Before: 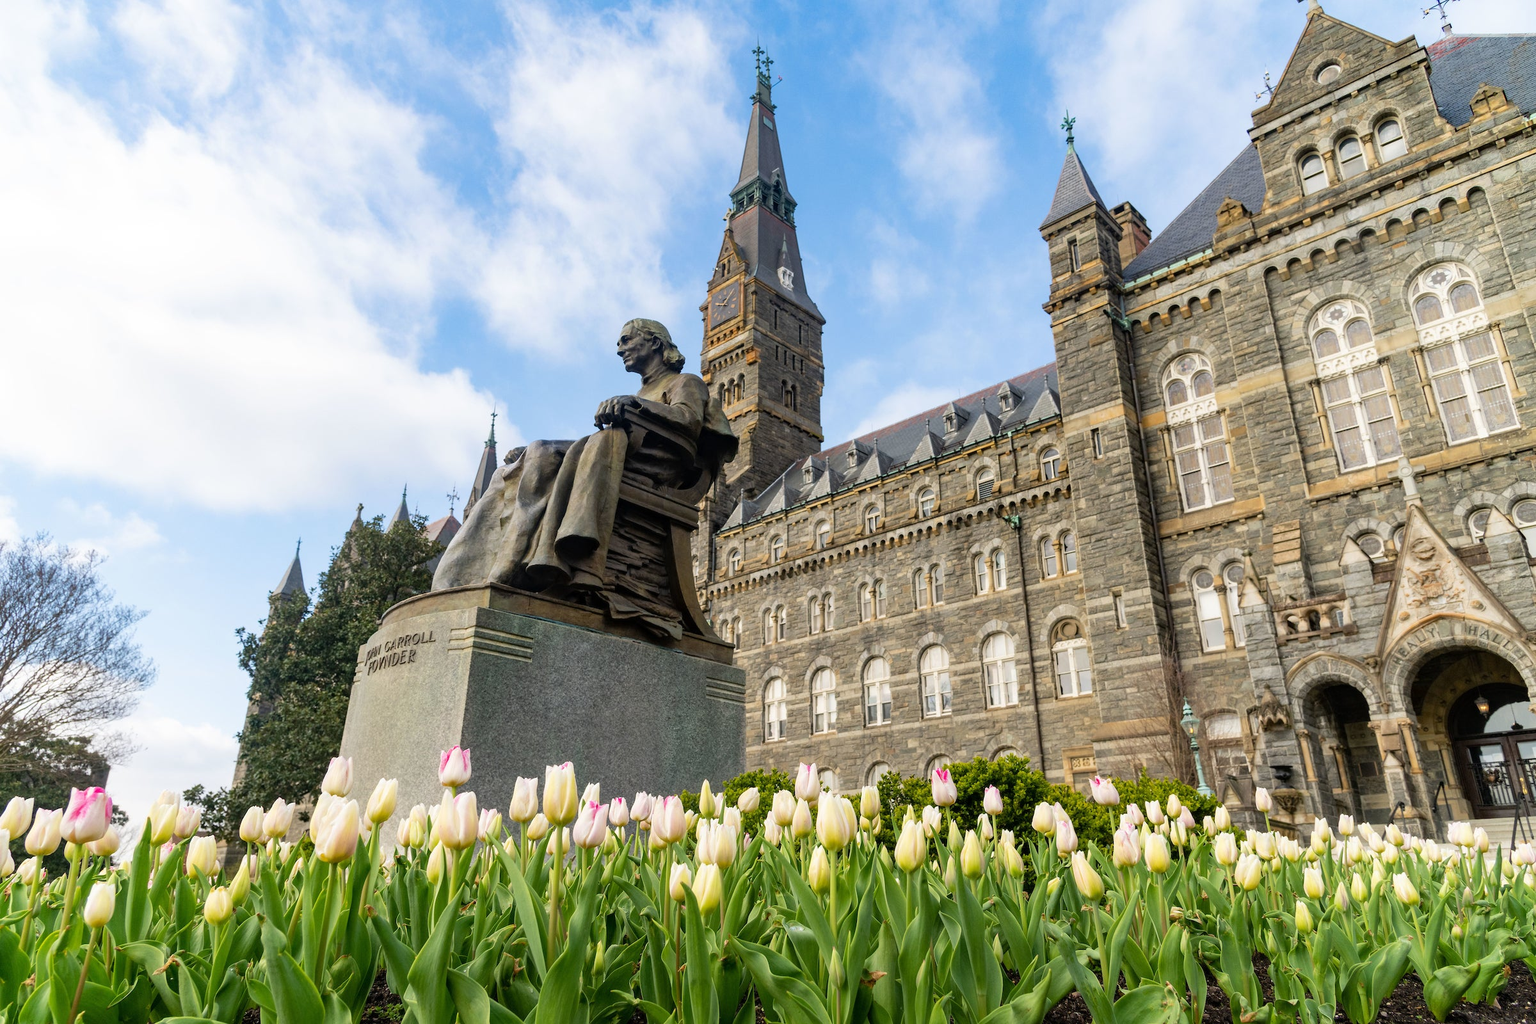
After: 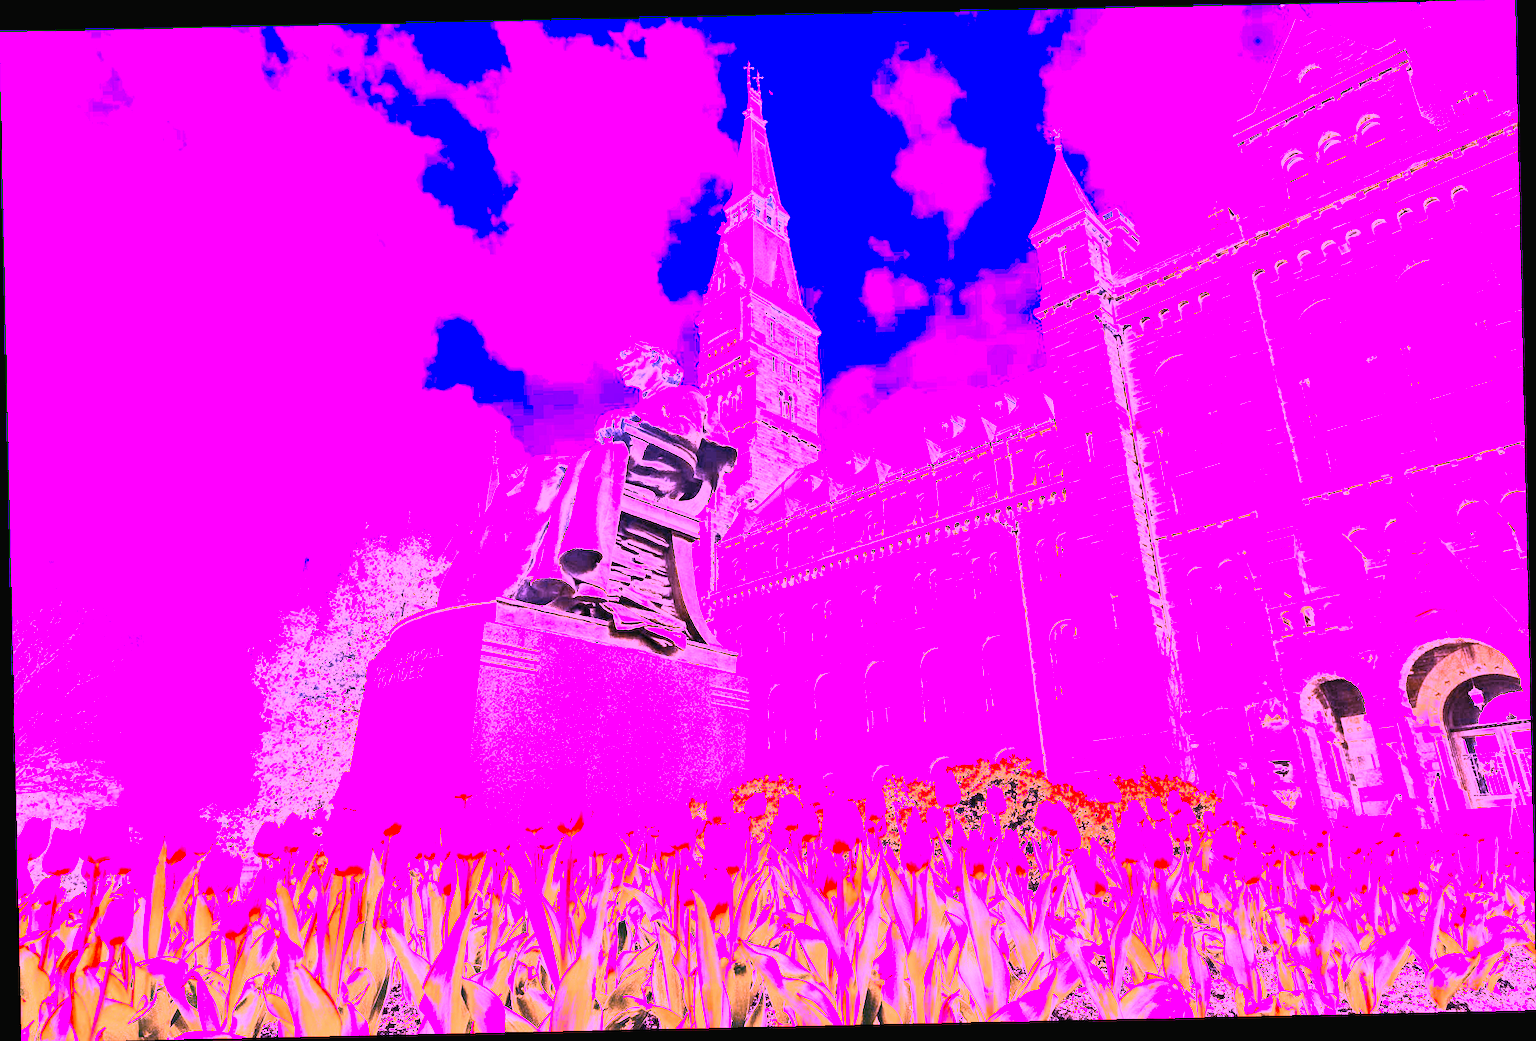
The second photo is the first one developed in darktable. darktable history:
color correction: saturation 0.98
rotate and perspective: rotation -1.24°, automatic cropping off
base curve: exposure shift 0, preserve colors none
white balance: red 8, blue 8
exposure: black level correction 0.001, exposure 0.5 EV, compensate exposure bias true, compensate highlight preservation false
contrast brightness saturation: contrast 0.43, brightness 0.56, saturation -0.19
color balance: mode lift, gamma, gain (sRGB), lift [0.997, 0.979, 1.021, 1.011], gamma [1, 1.084, 0.916, 0.998], gain [1, 0.87, 1.13, 1.101], contrast 4.55%, contrast fulcrum 38.24%, output saturation 104.09%
